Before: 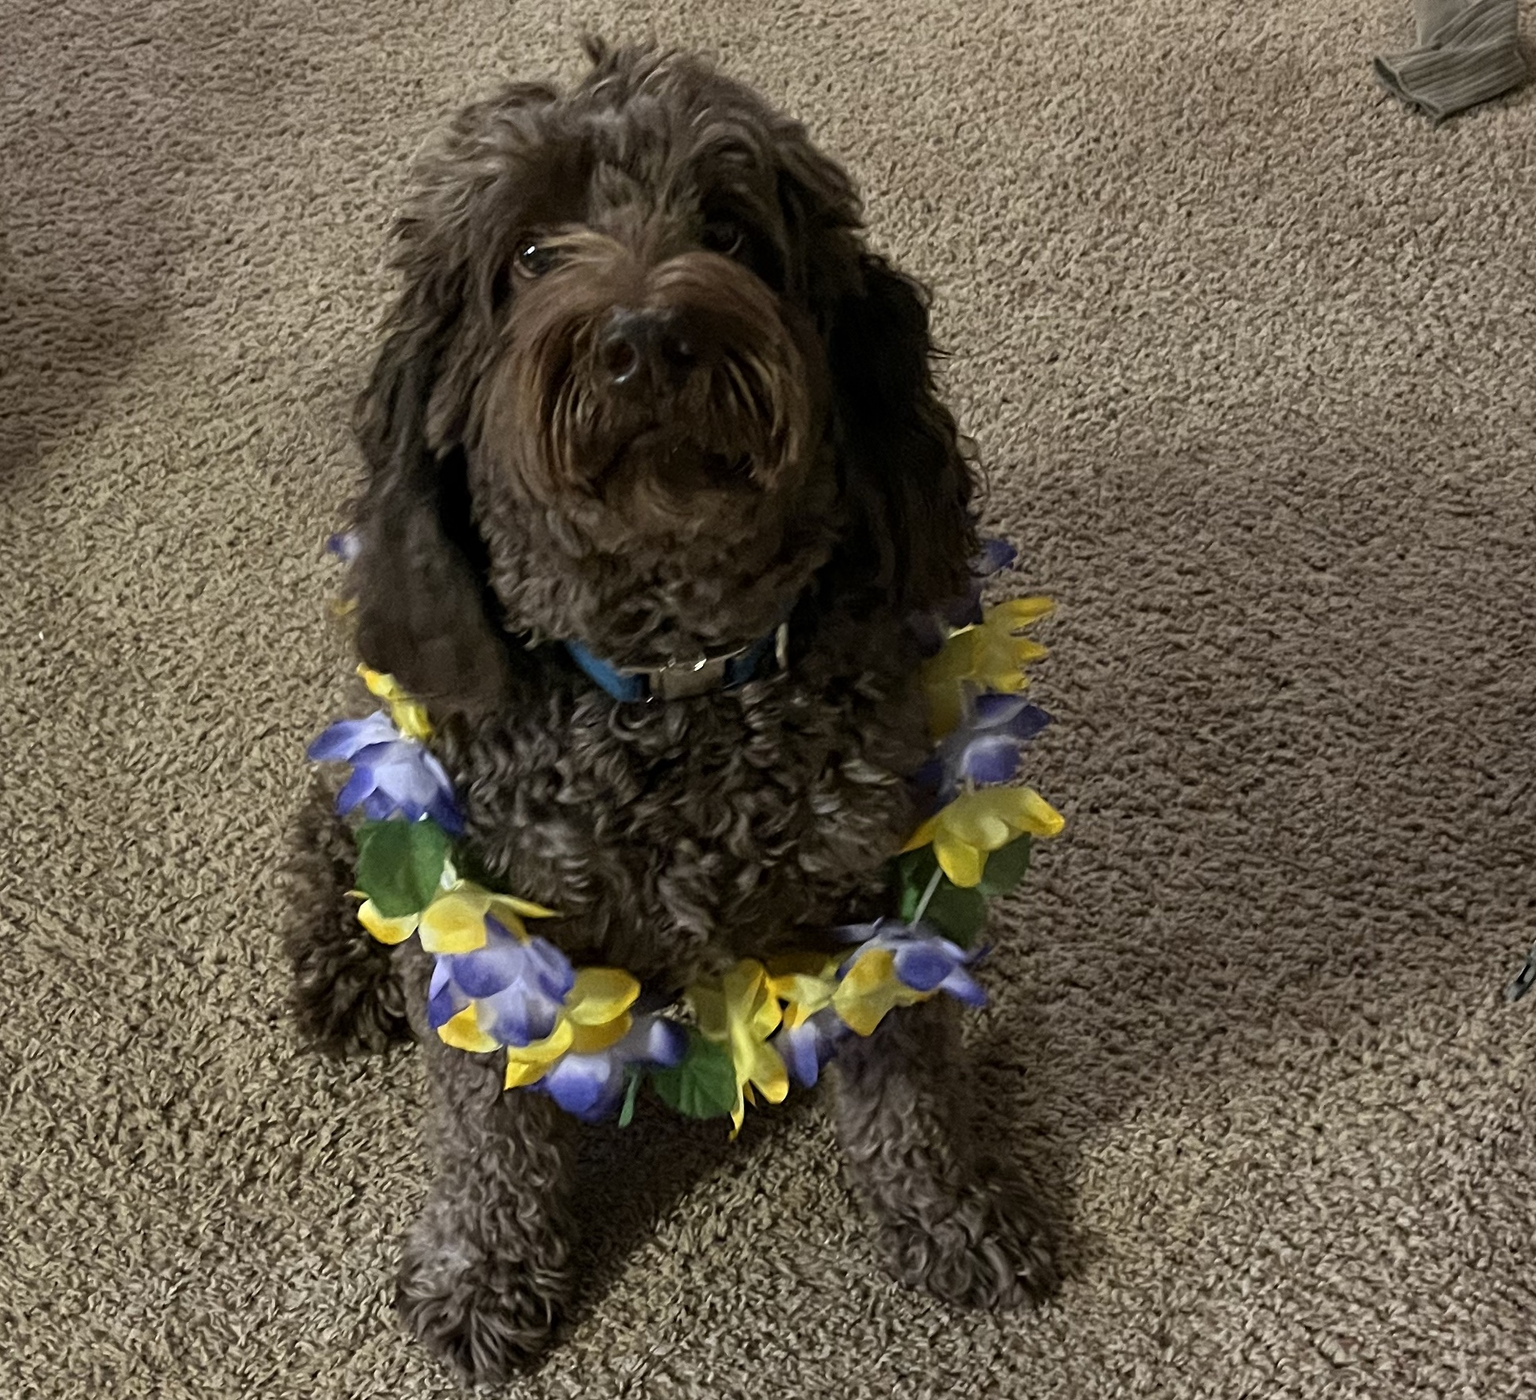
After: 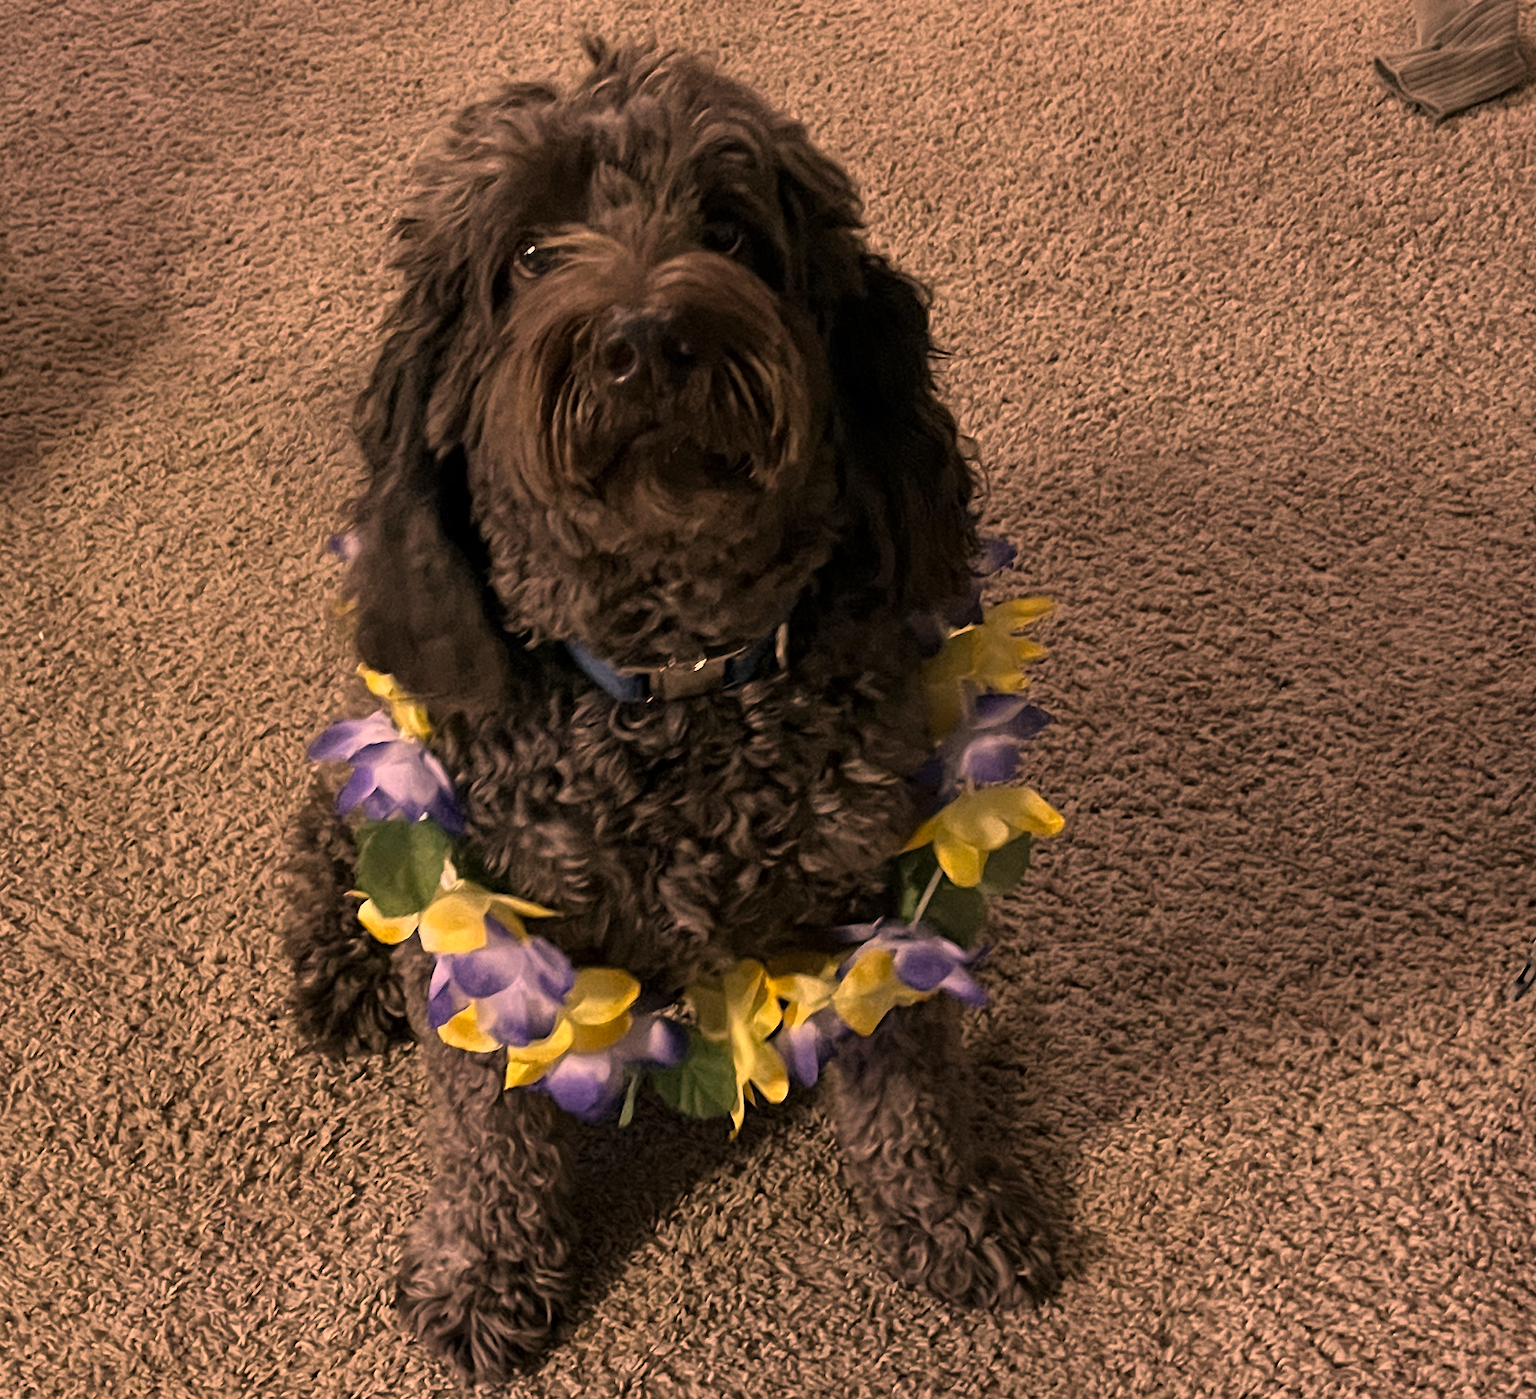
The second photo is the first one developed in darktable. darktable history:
color correction: highlights a* 39.64, highlights b* 39.57, saturation 0.69
